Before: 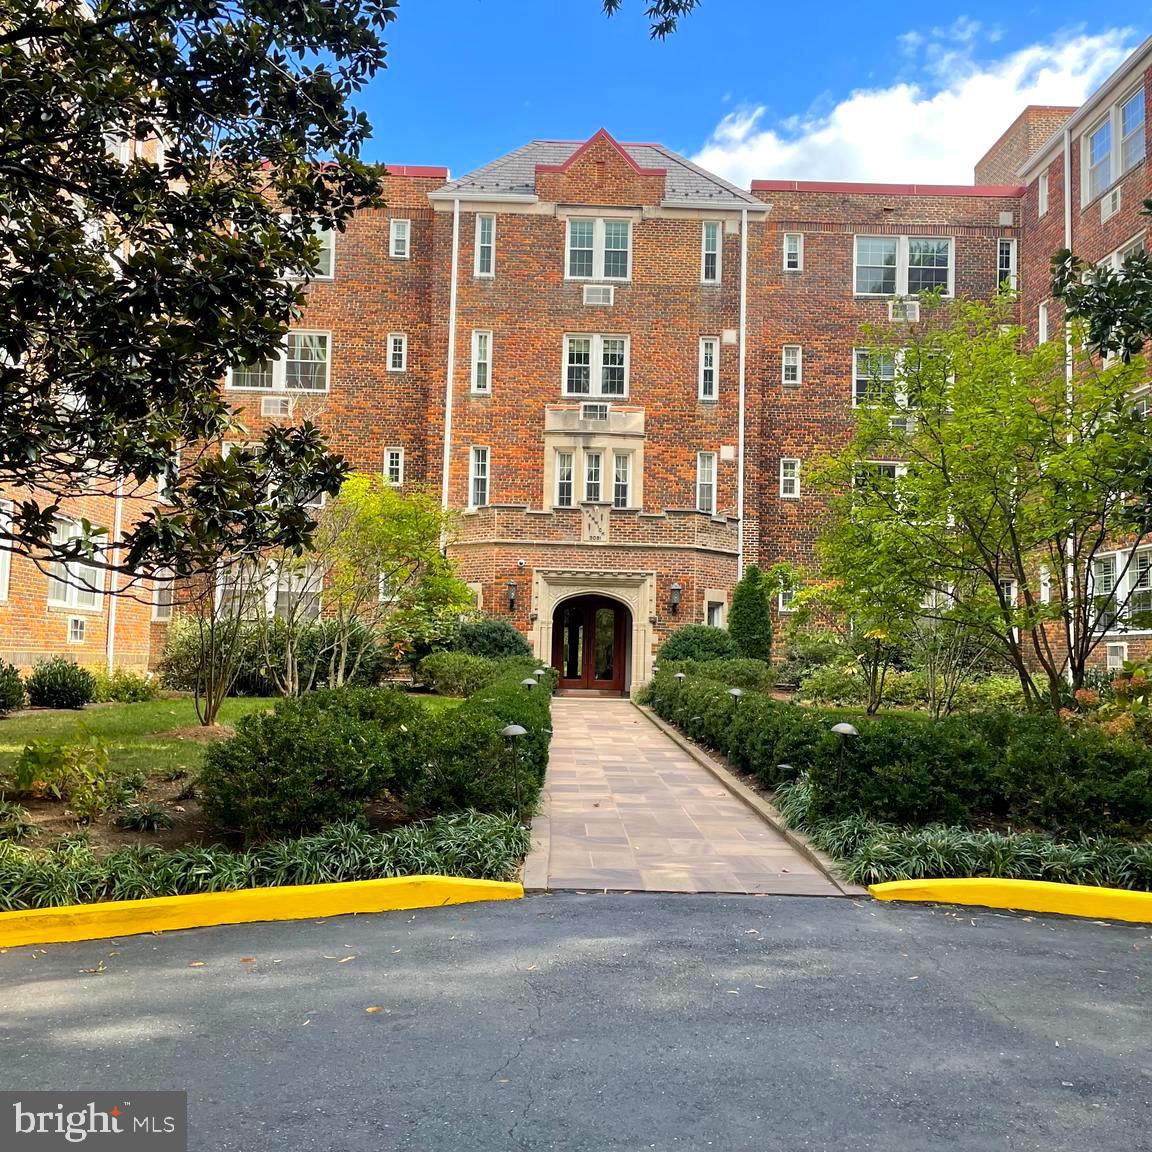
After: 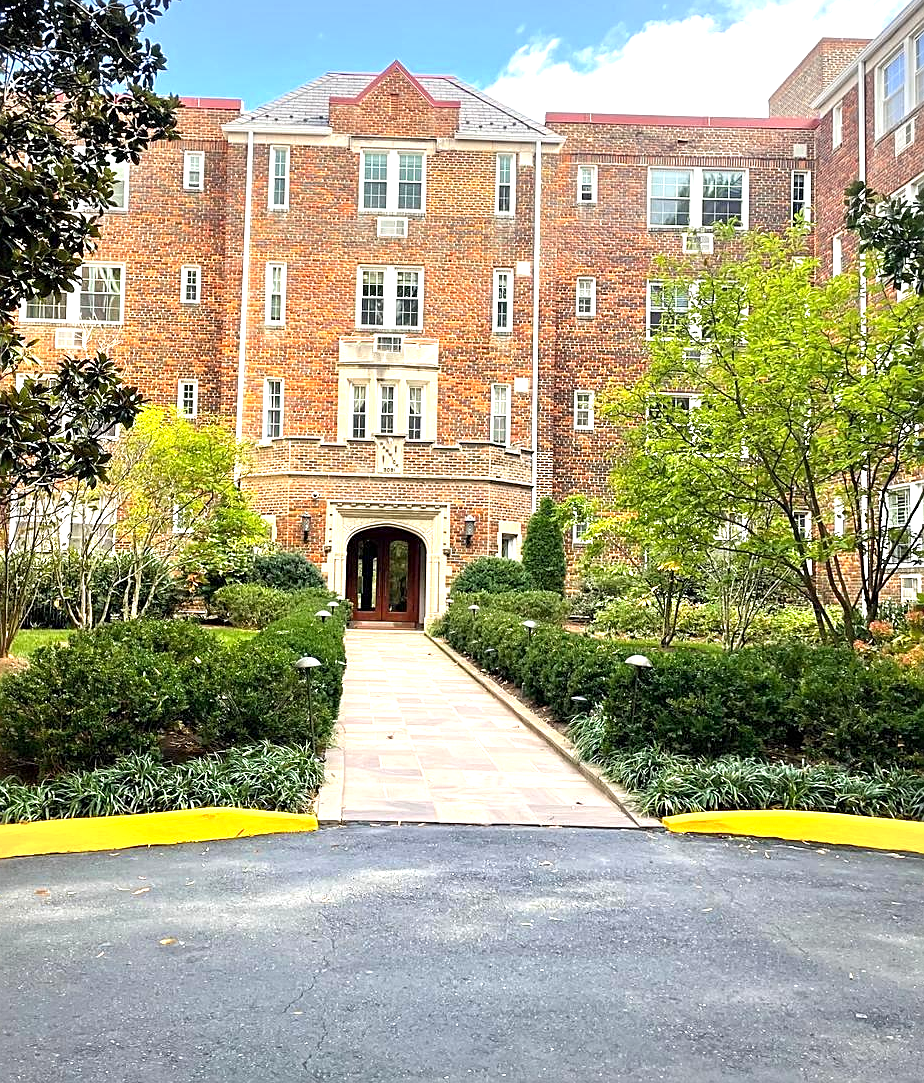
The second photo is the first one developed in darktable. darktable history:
vignetting: fall-off start 99.19%, brightness -0.182, saturation -0.299, width/height ratio 1.325
exposure: exposure 1 EV, compensate highlight preservation false
sharpen: on, module defaults
crop and rotate: left 17.961%, top 5.974%, right 1.83%
